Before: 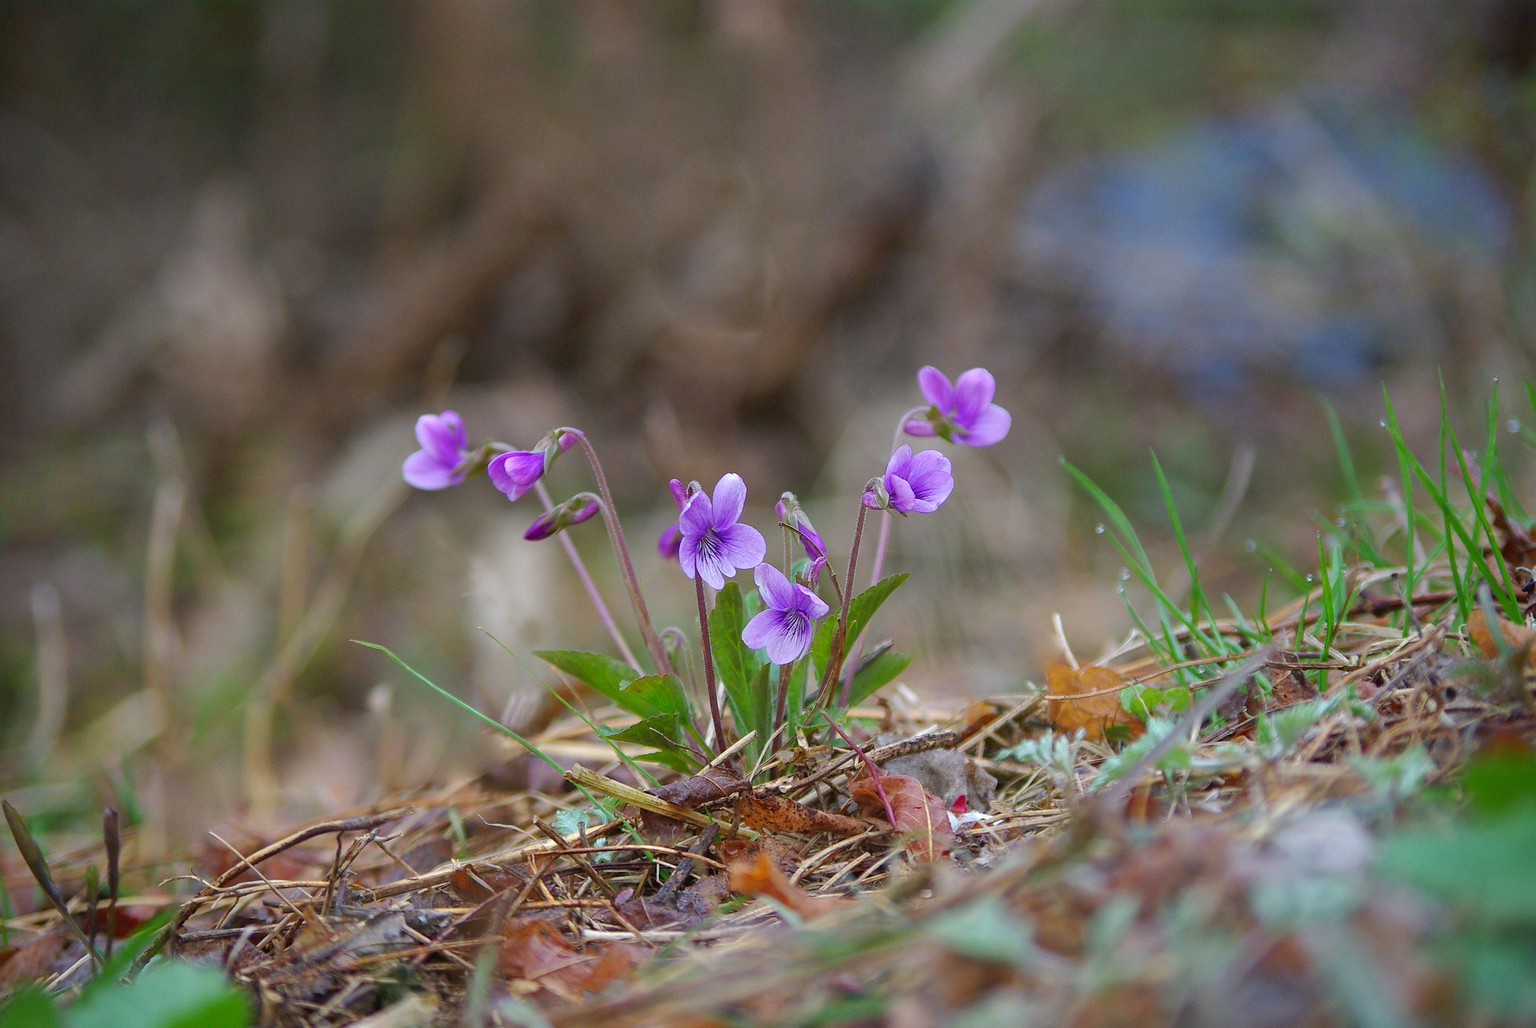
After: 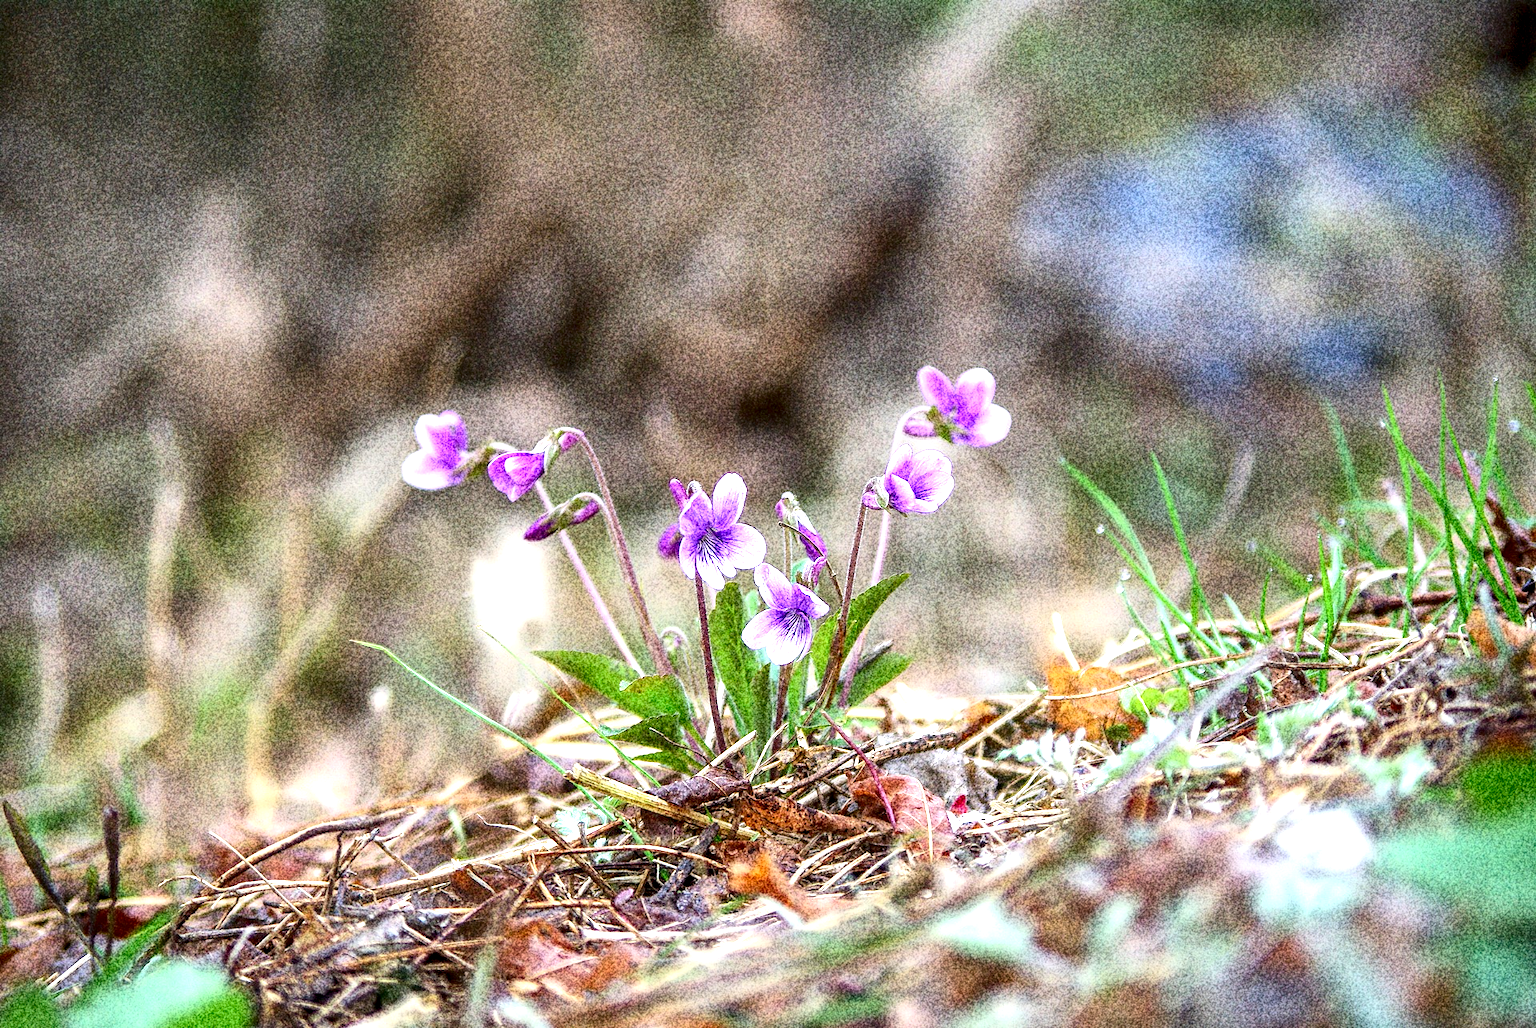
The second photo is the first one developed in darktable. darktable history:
exposure: black level correction 0, exposure 1.1 EV, compensate highlight preservation false
grain: coarseness 30.02 ISO, strength 100%
local contrast: highlights 19%, detail 186%
